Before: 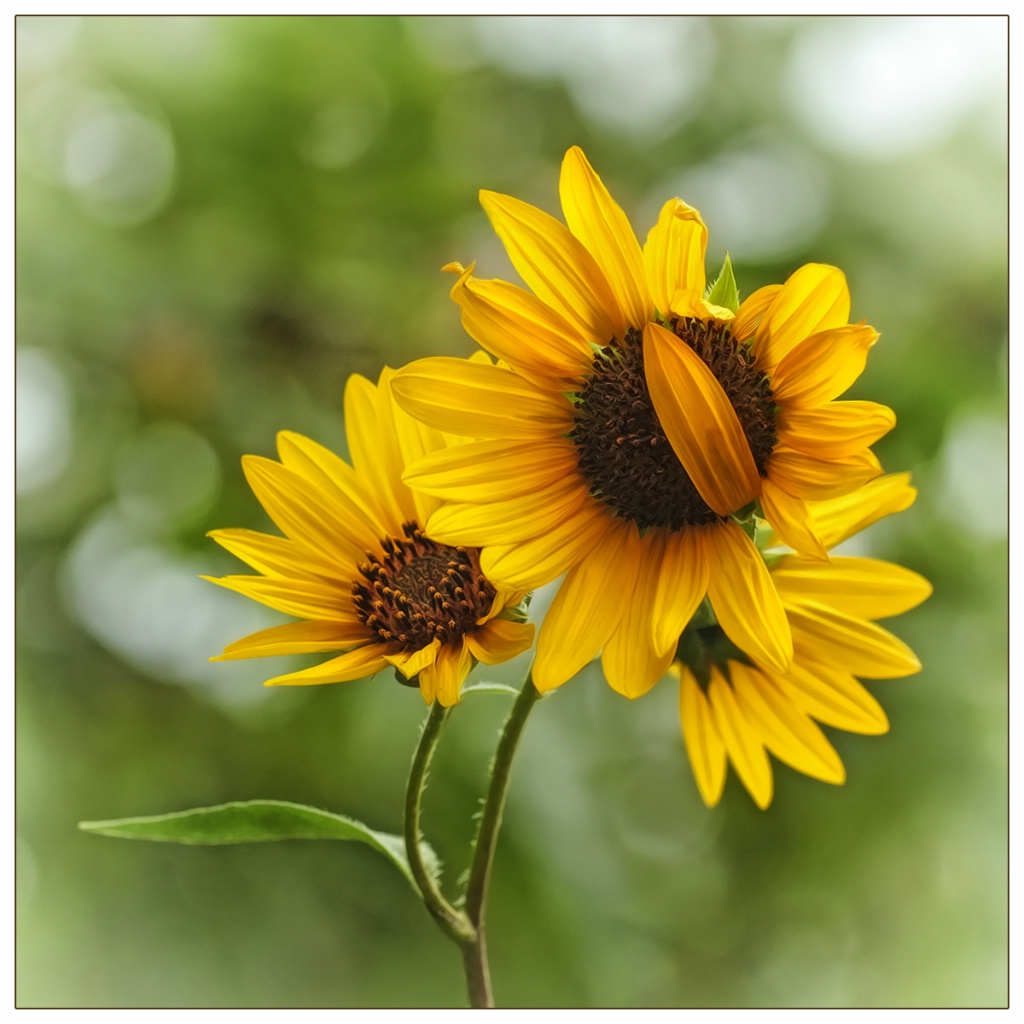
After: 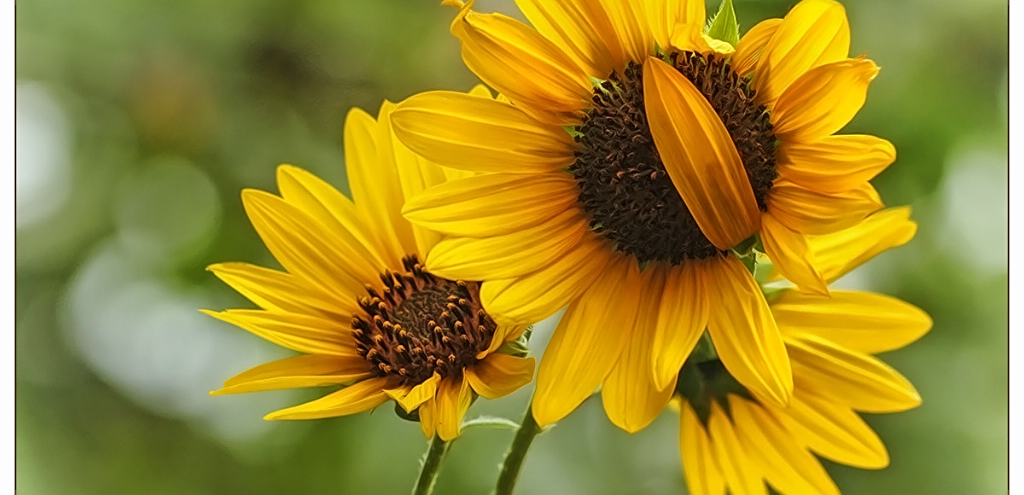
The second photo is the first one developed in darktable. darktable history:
sharpen: on, module defaults
crop and rotate: top 26.056%, bottom 25.543%
